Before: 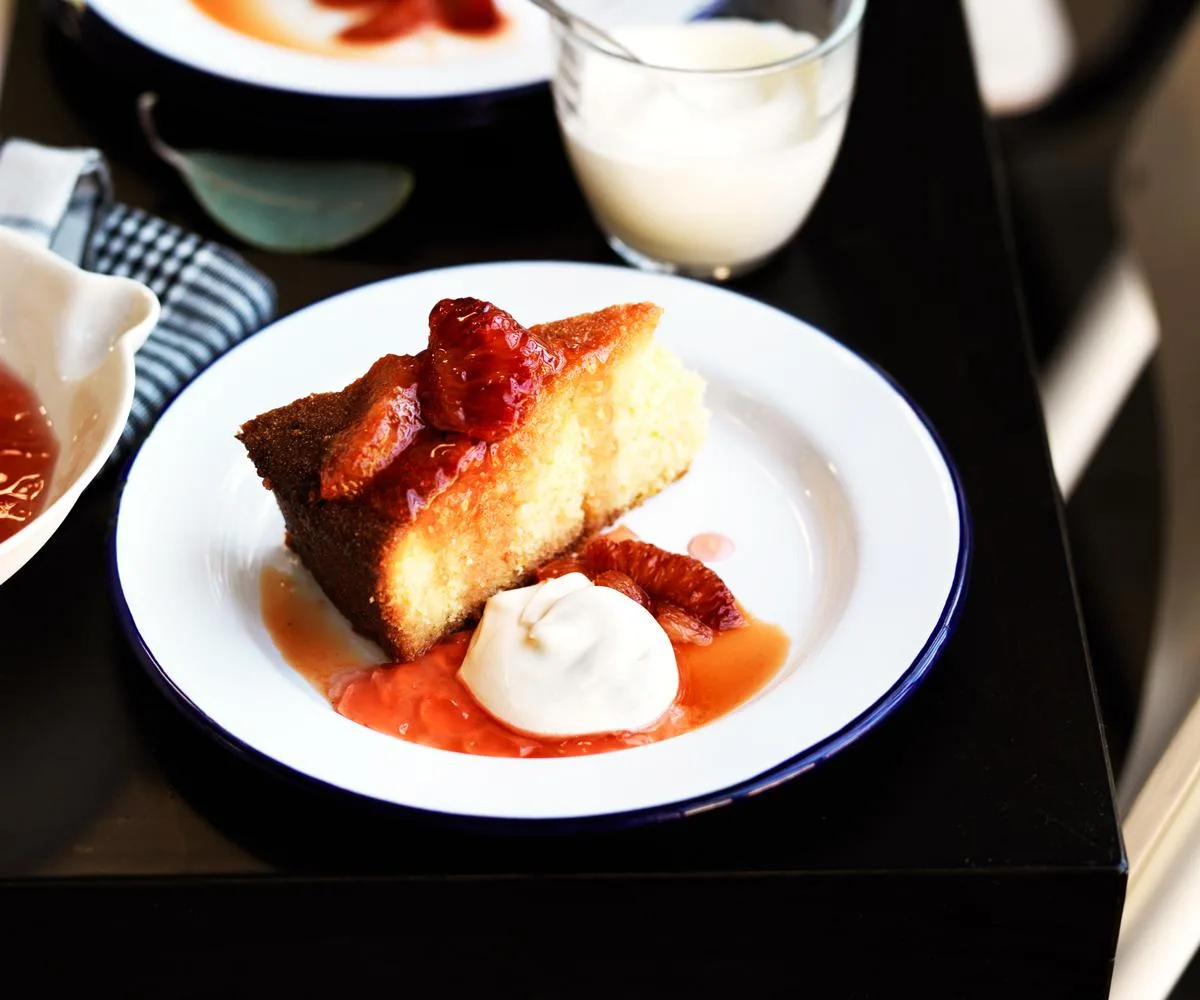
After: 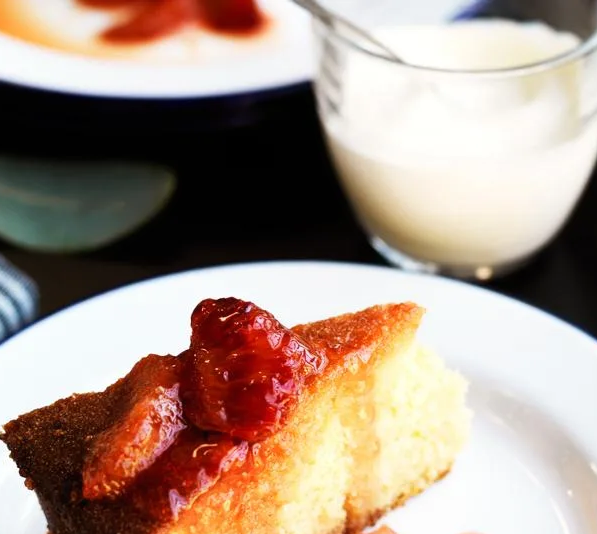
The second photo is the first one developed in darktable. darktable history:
crop: left 19.872%, right 30.369%, bottom 46.502%
contrast equalizer: octaves 7, y [[0.5, 0.501, 0.532, 0.538, 0.54, 0.541], [0.5 ×6], [0.5 ×6], [0 ×6], [0 ×6]], mix -0.315
